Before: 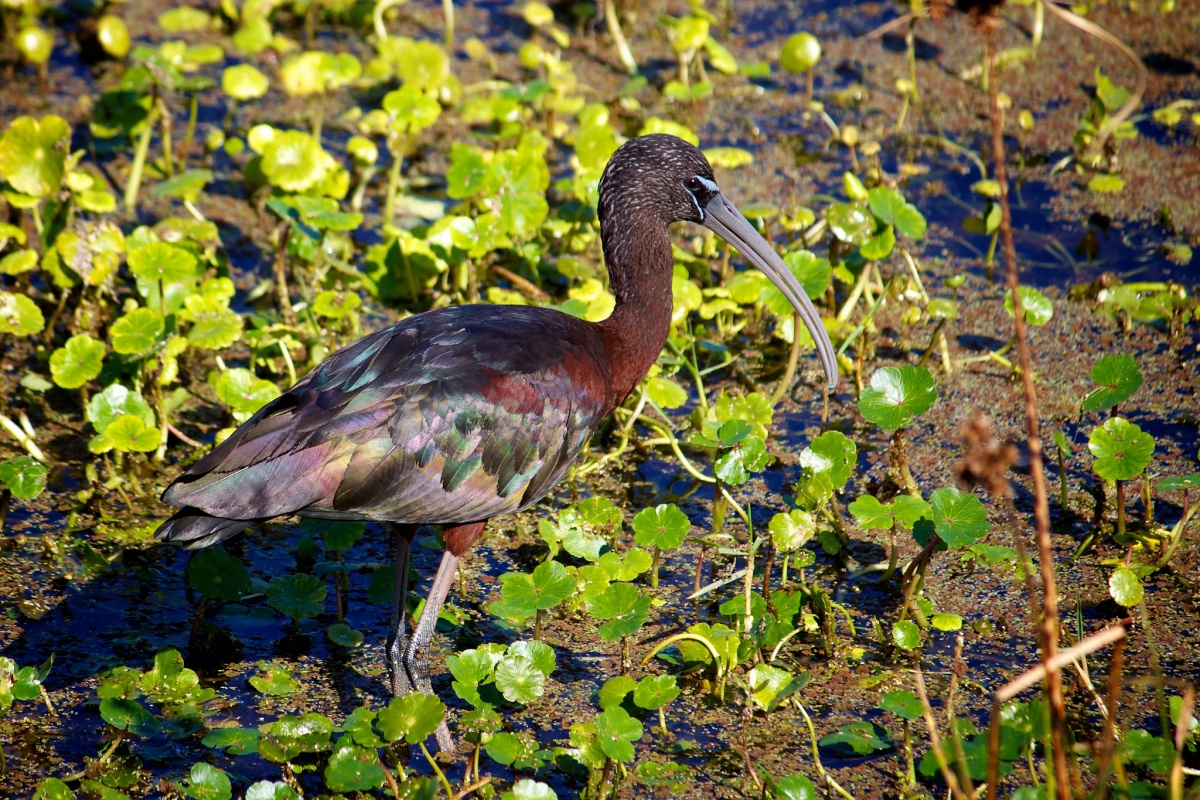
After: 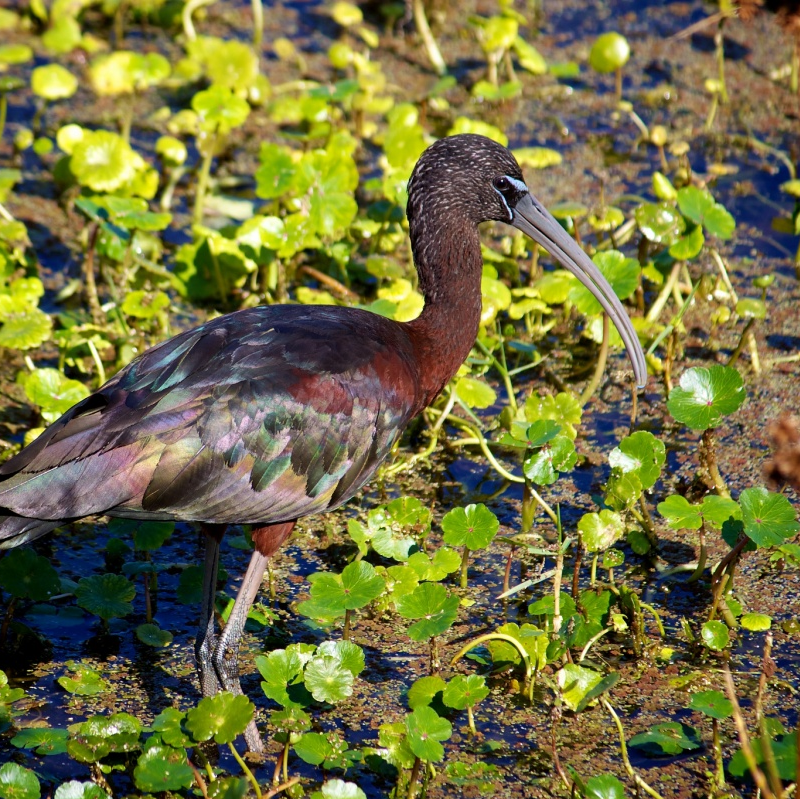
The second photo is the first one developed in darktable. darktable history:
crop and rotate: left 15.978%, right 17.274%
